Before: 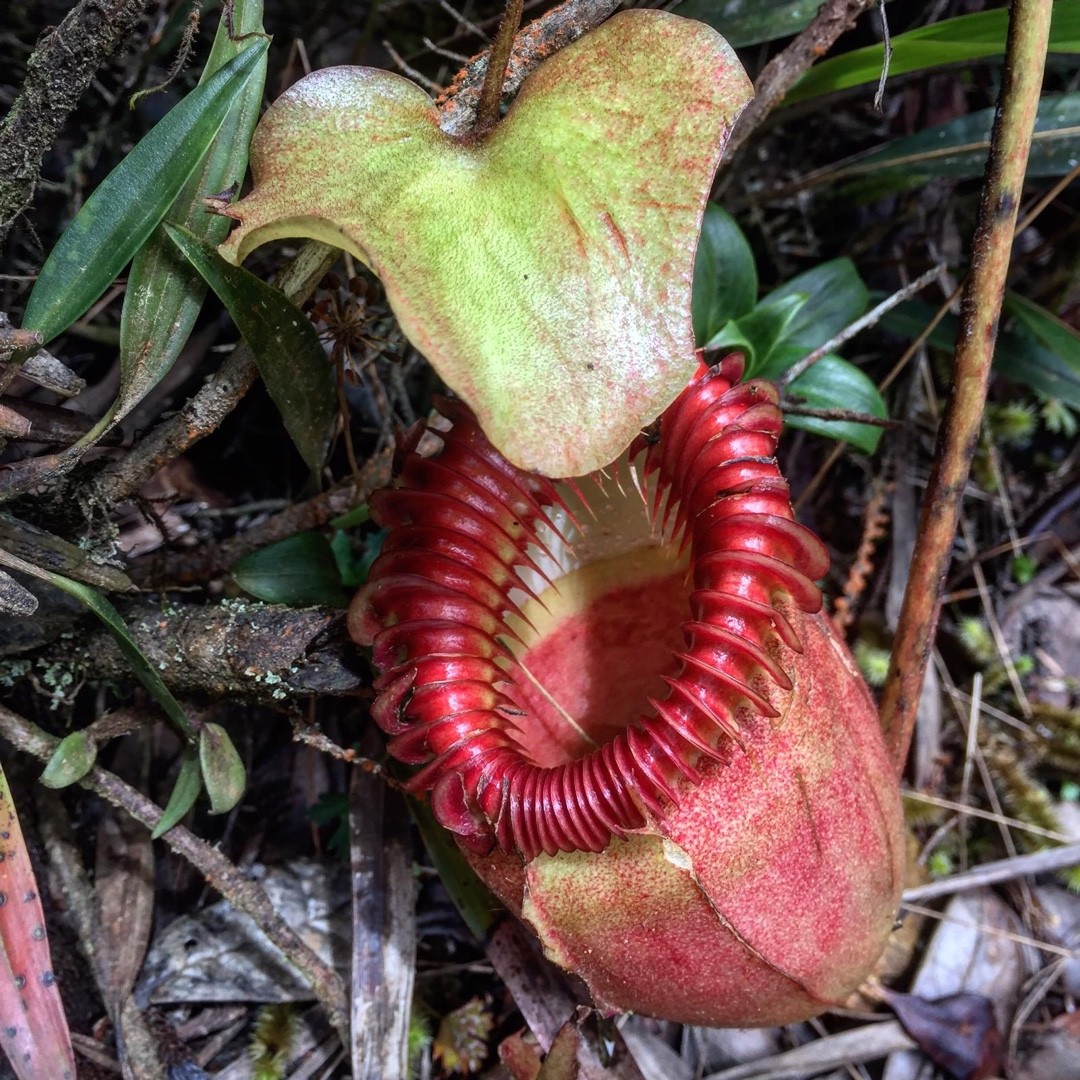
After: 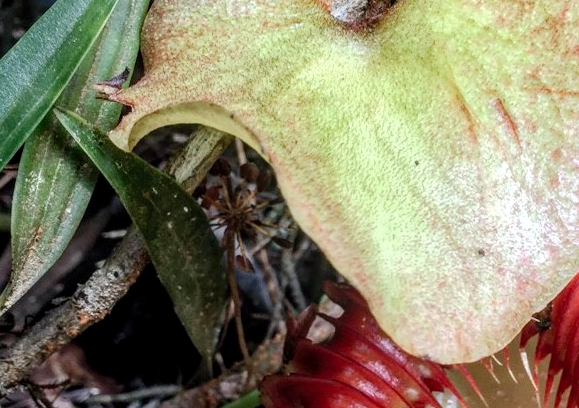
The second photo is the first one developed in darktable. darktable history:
local contrast: on, module defaults
tone curve: curves: ch0 [(0, 0) (0.003, 0.004) (0.011, 0.015) (0.025, 0.033) (0.044, 0.058) (0.069, 0.091) (0.1, 0.131) (0.136, 0.179) (0.177, 0.233) (0.224, 0.295) (0.277, 0.364) (0.335, 0.434) (0.399, 0.51) (0.468, 0.583) (0.543, 0.654) (0.623, 0.724) (0.709, 0.789) (0.801, 0.852) (0.898, 0.924) (1, 1)], preserve colors none
crop: left 10.121%, top 10.631%, right 36.218%, bottom 51.526%
